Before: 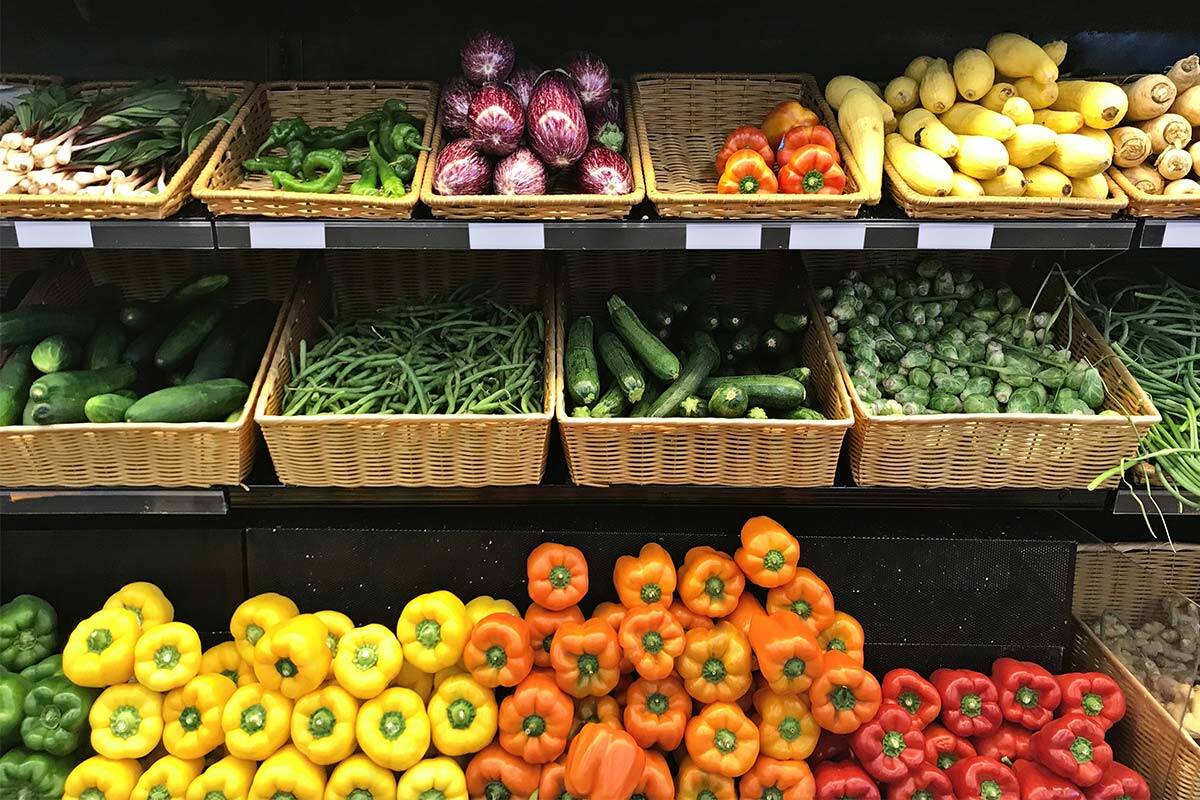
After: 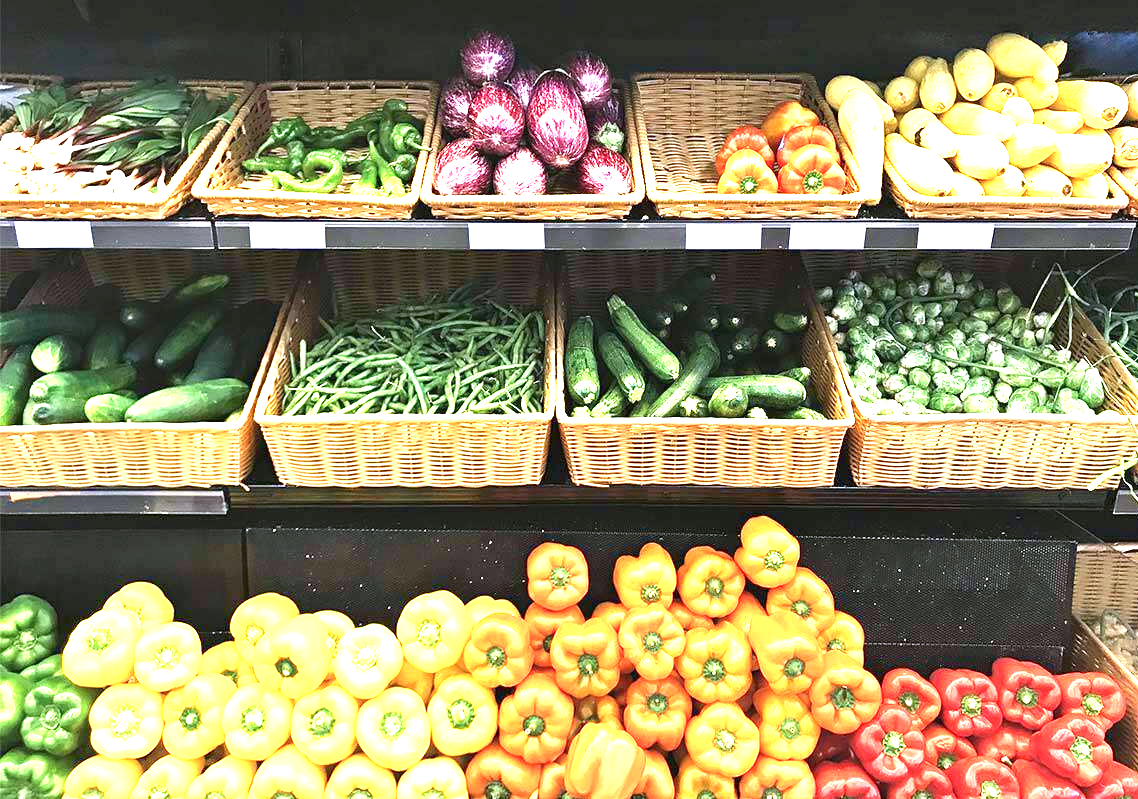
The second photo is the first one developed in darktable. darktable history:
white balance: red 1, blue 1
color calibration: illuminant as shot in camera, x 0.358, y 0.373, temperature 4628.91 K
exposure: exposure 2.003 EV, compensate highlight preservation false
velvia: strength 15%
tone equalizer: on, module defaults
crop and rotate: right 5.167%
